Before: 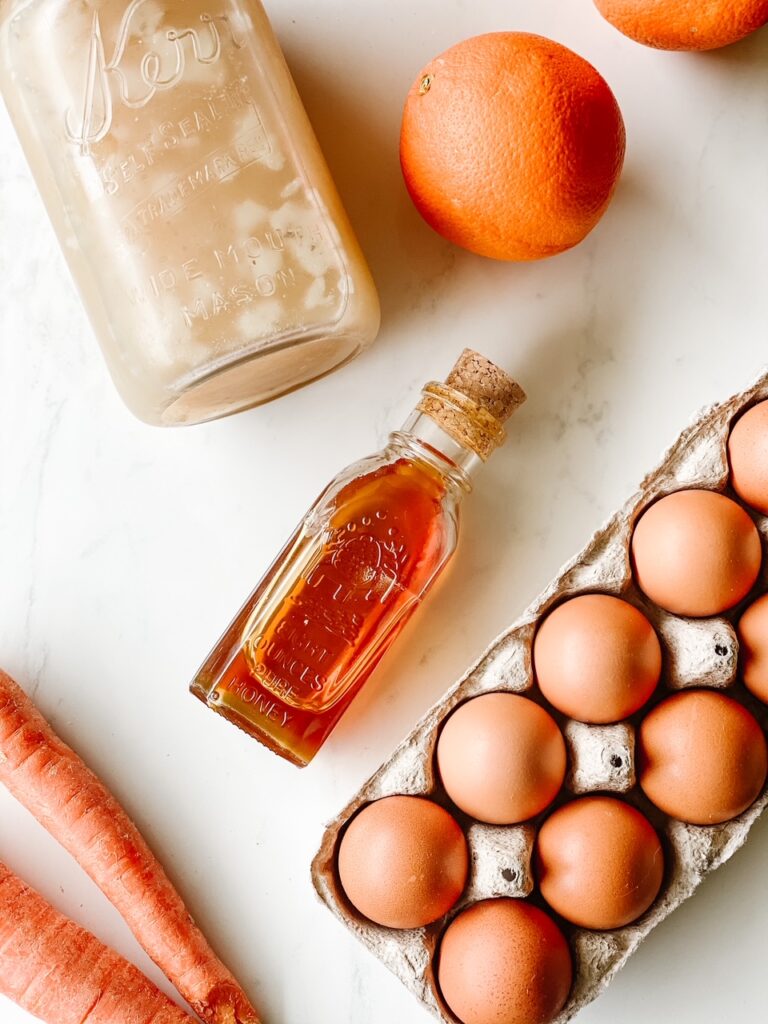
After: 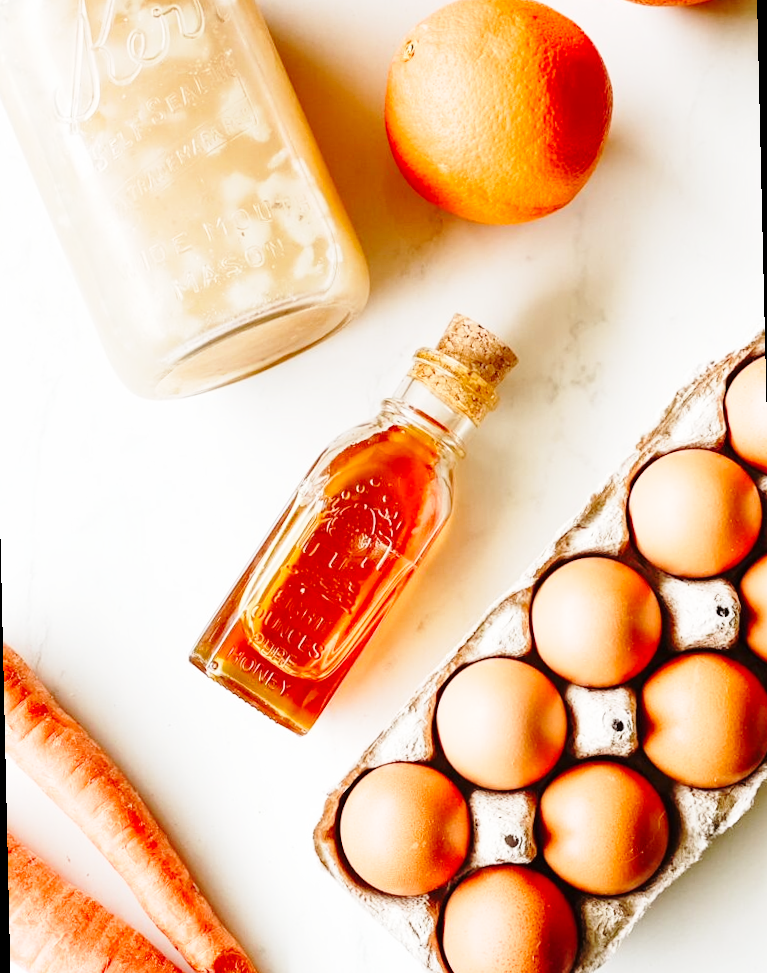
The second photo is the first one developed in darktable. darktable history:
base curve: curves: ch0 [(0, 0) (0.028, 0.03) (0.121, 0.232) (0.46, 0.748) (0.859, 0.968) (1, 1)], preserve colors none
rotate and perspective: rotation -1.32°, lens shift (horizontal) -0.031, crop left 0.015, crop right 0.985, crop top 0.047, crop bottom 0.982
